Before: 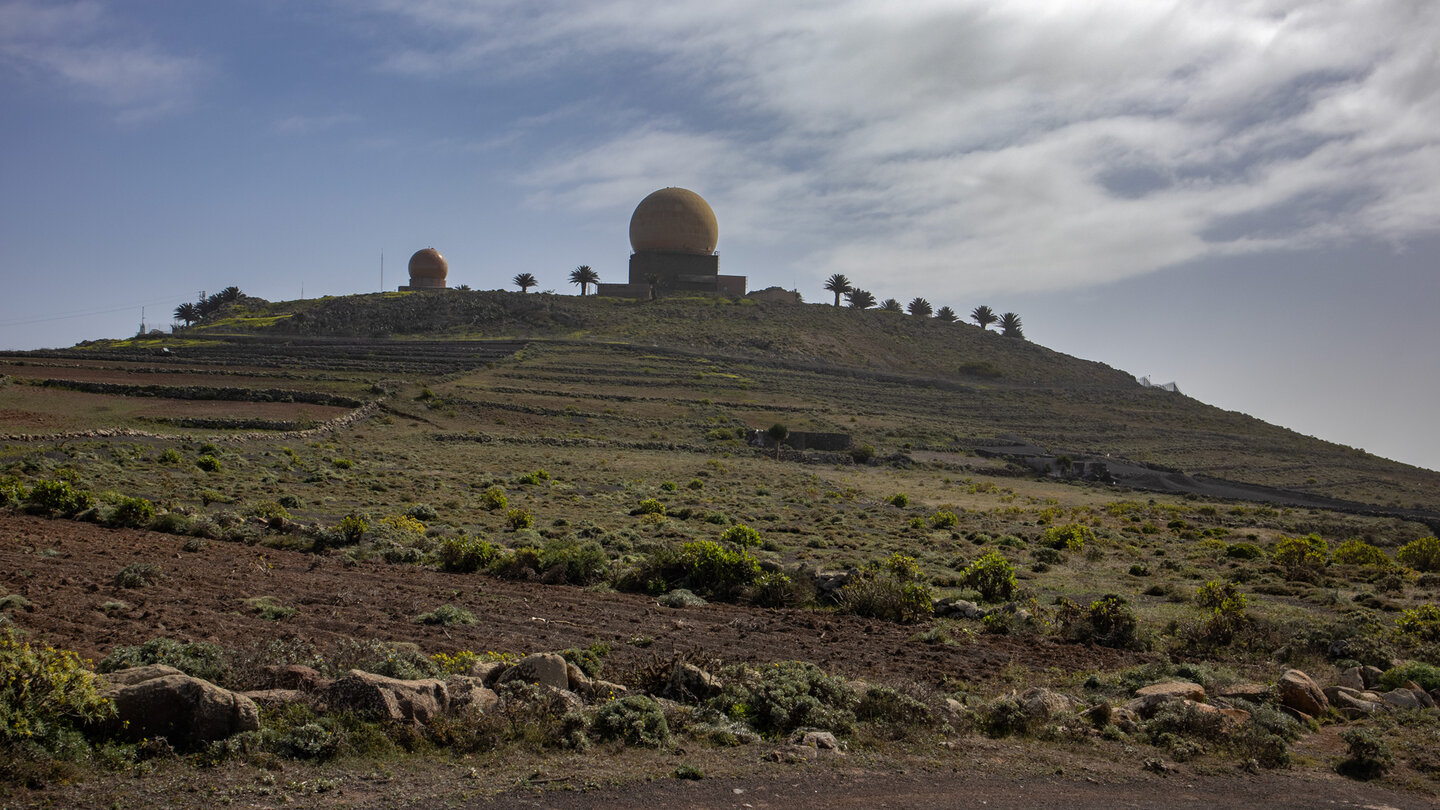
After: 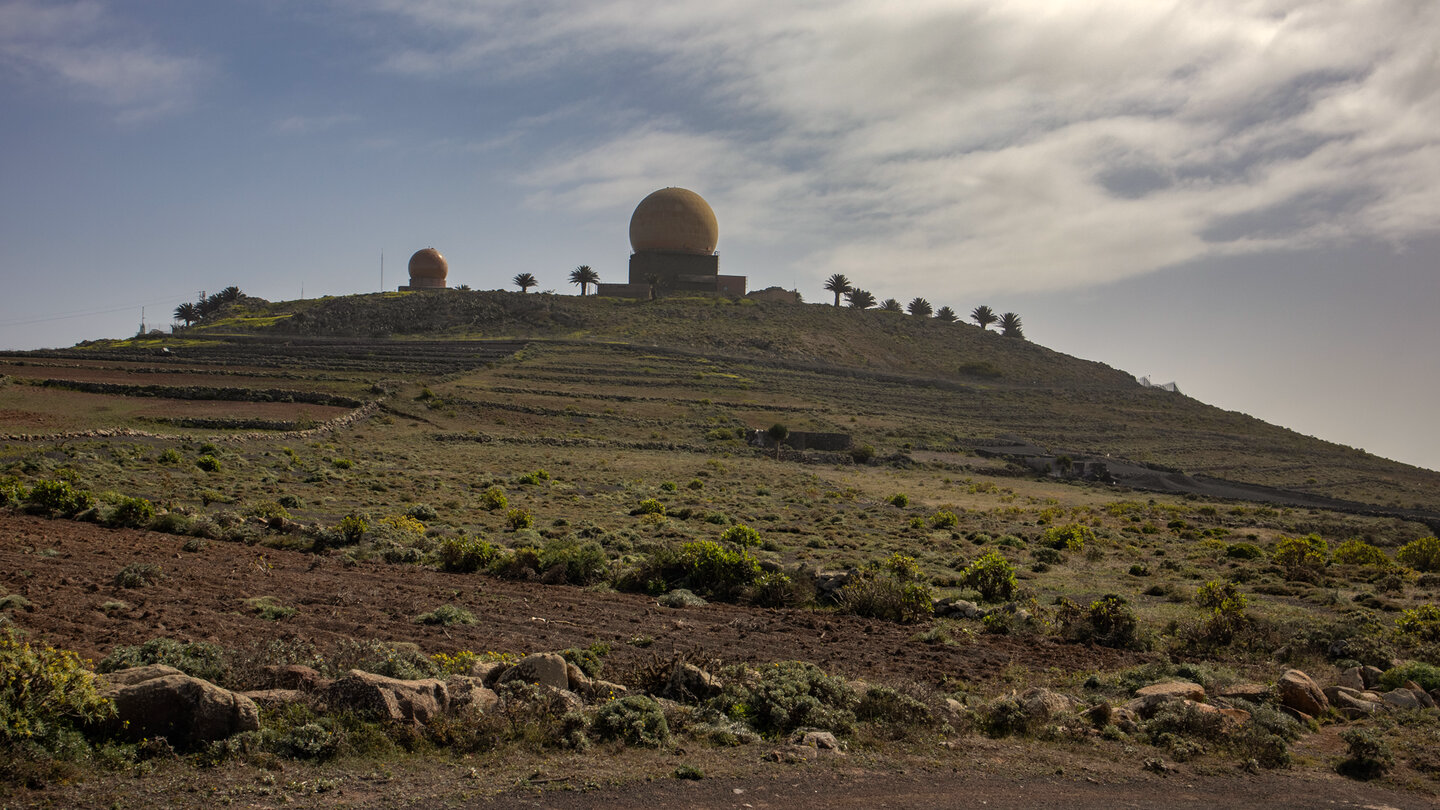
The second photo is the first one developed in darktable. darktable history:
white balance: red 1.045, blue 0.932
